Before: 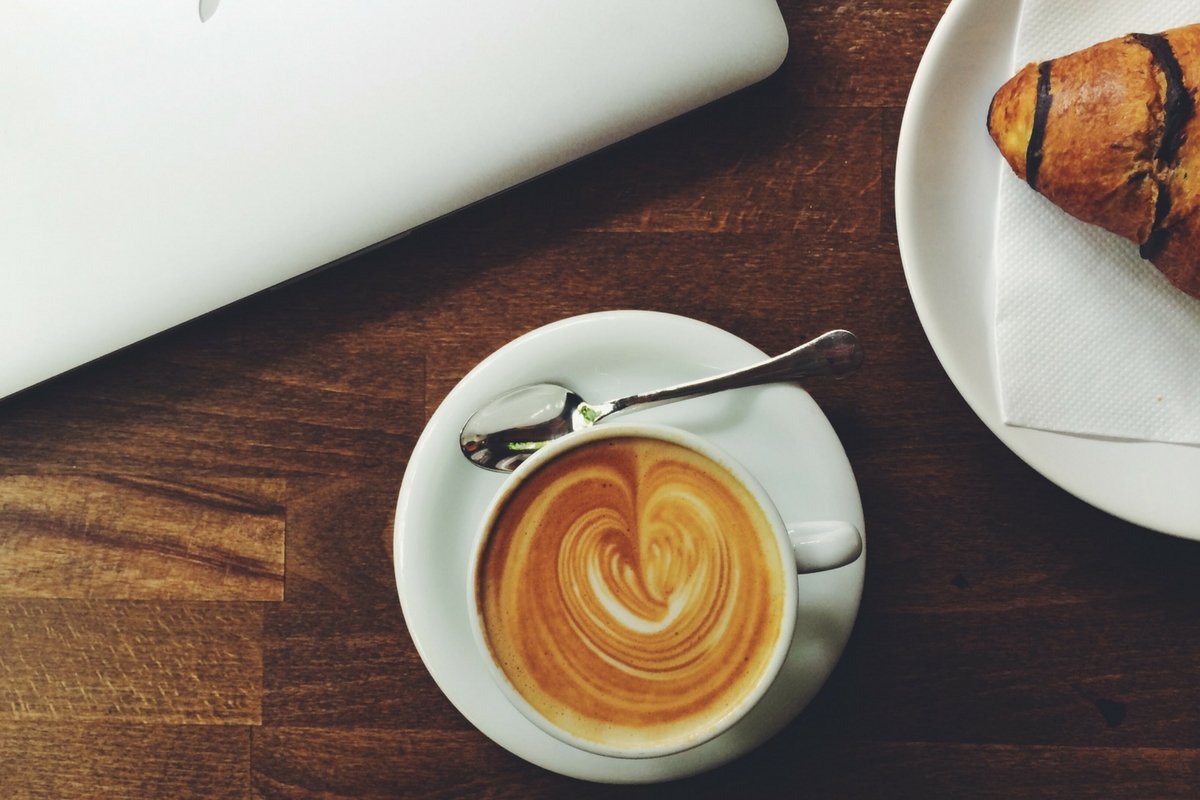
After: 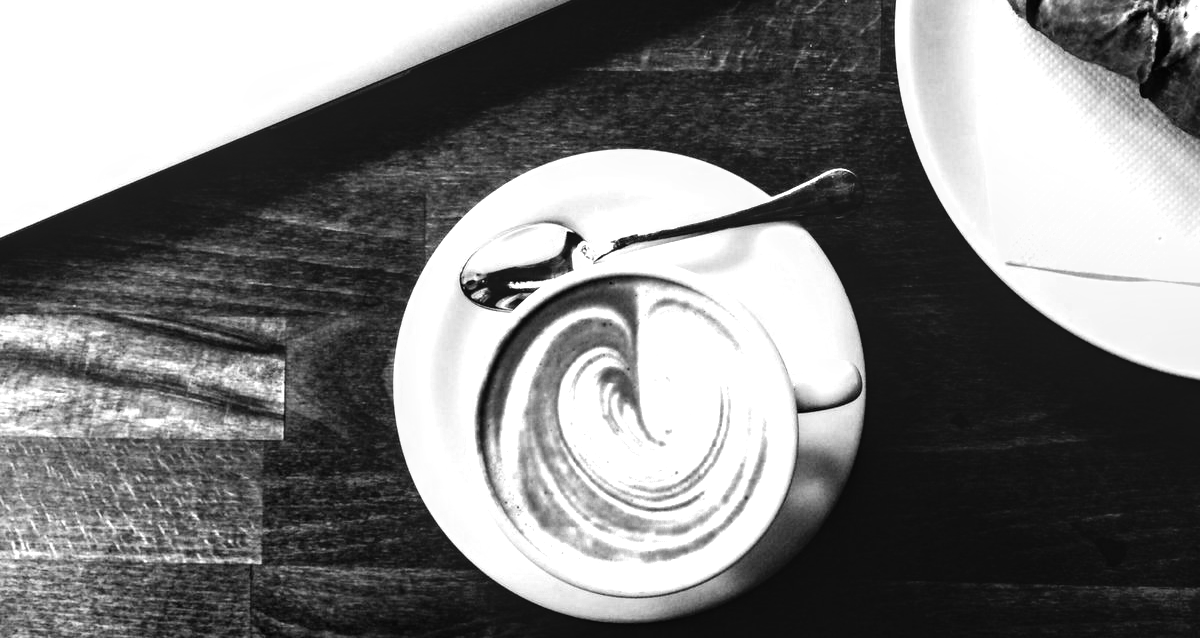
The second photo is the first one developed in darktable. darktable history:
filmic rgb: black relative exposure -8.26 EV, white relative exposure 2.23 EV, hardness 7.18, latitude 85.71%, contrast 1.708, highlights saturation mix -3.26%, shadows ↔ highlights balance -2.02%
local contrast: on, module defaults
contrast brightness saturation: contrast 0.074, brightness 0.076, saturation 0.176
color correction: highlights a* -39.15, highlights b* -39.69, shadows a* -39.94, shadows b* -39.99, saturation -2.97
color zones: curves: ch0 [(0, 0.613) (0.01, 0.613) (0.245, 0.448) (0.498, 0.529) (0.642, 0.665) (0.879, 0.777) (0.99, 0.613)]; ch1 [(0, 0) (0.143, 0) (0.286, 0) (0.429, 0) (0.571, 0) (0.714, 0) (0.857, 0)]
crop and rotate: top 20.225%
